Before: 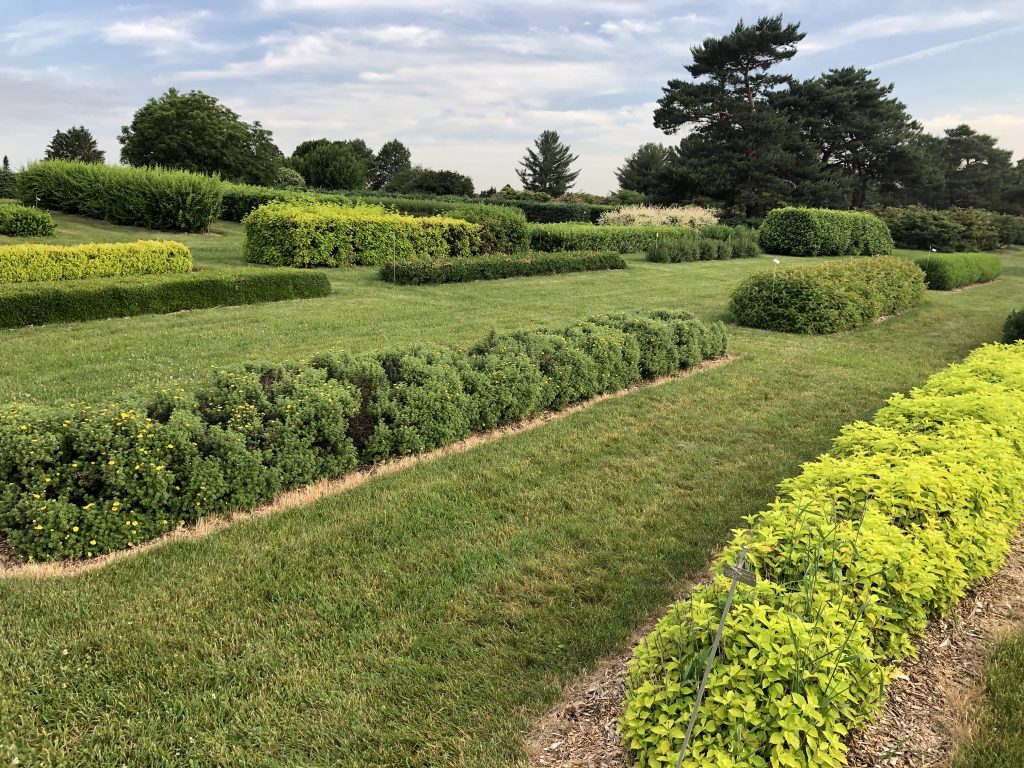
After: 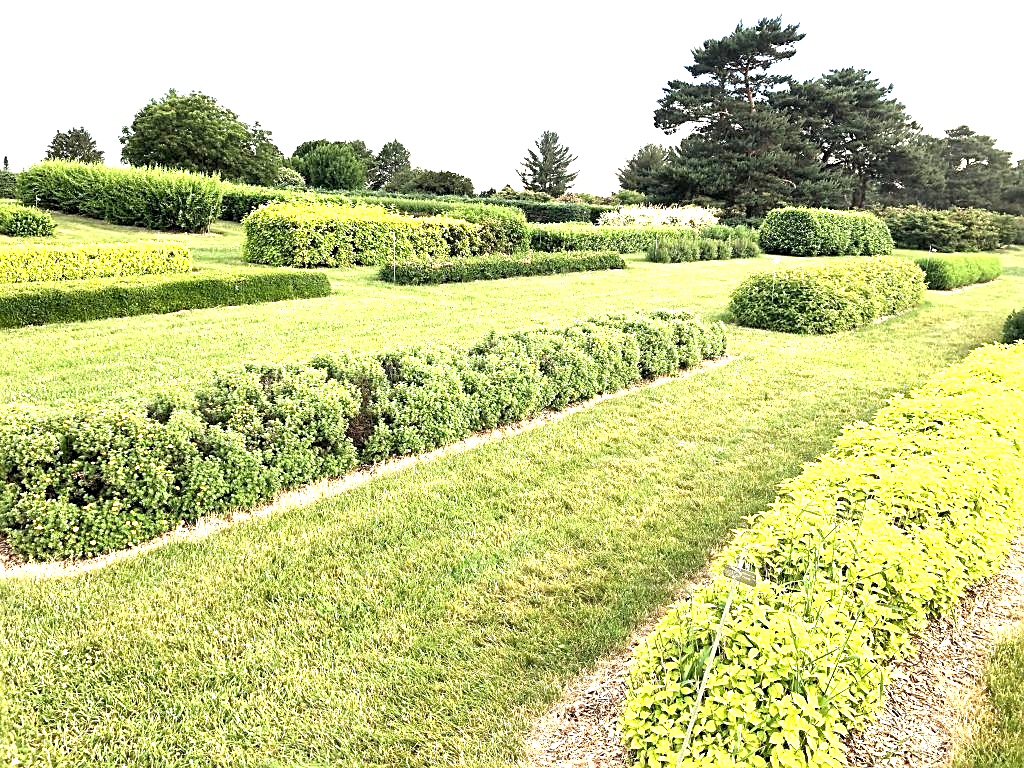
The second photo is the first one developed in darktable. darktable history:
exposure: black level correction 0.001, exposure 2 EV, compensate highlight preservation false
sharpen: on, module defaults
